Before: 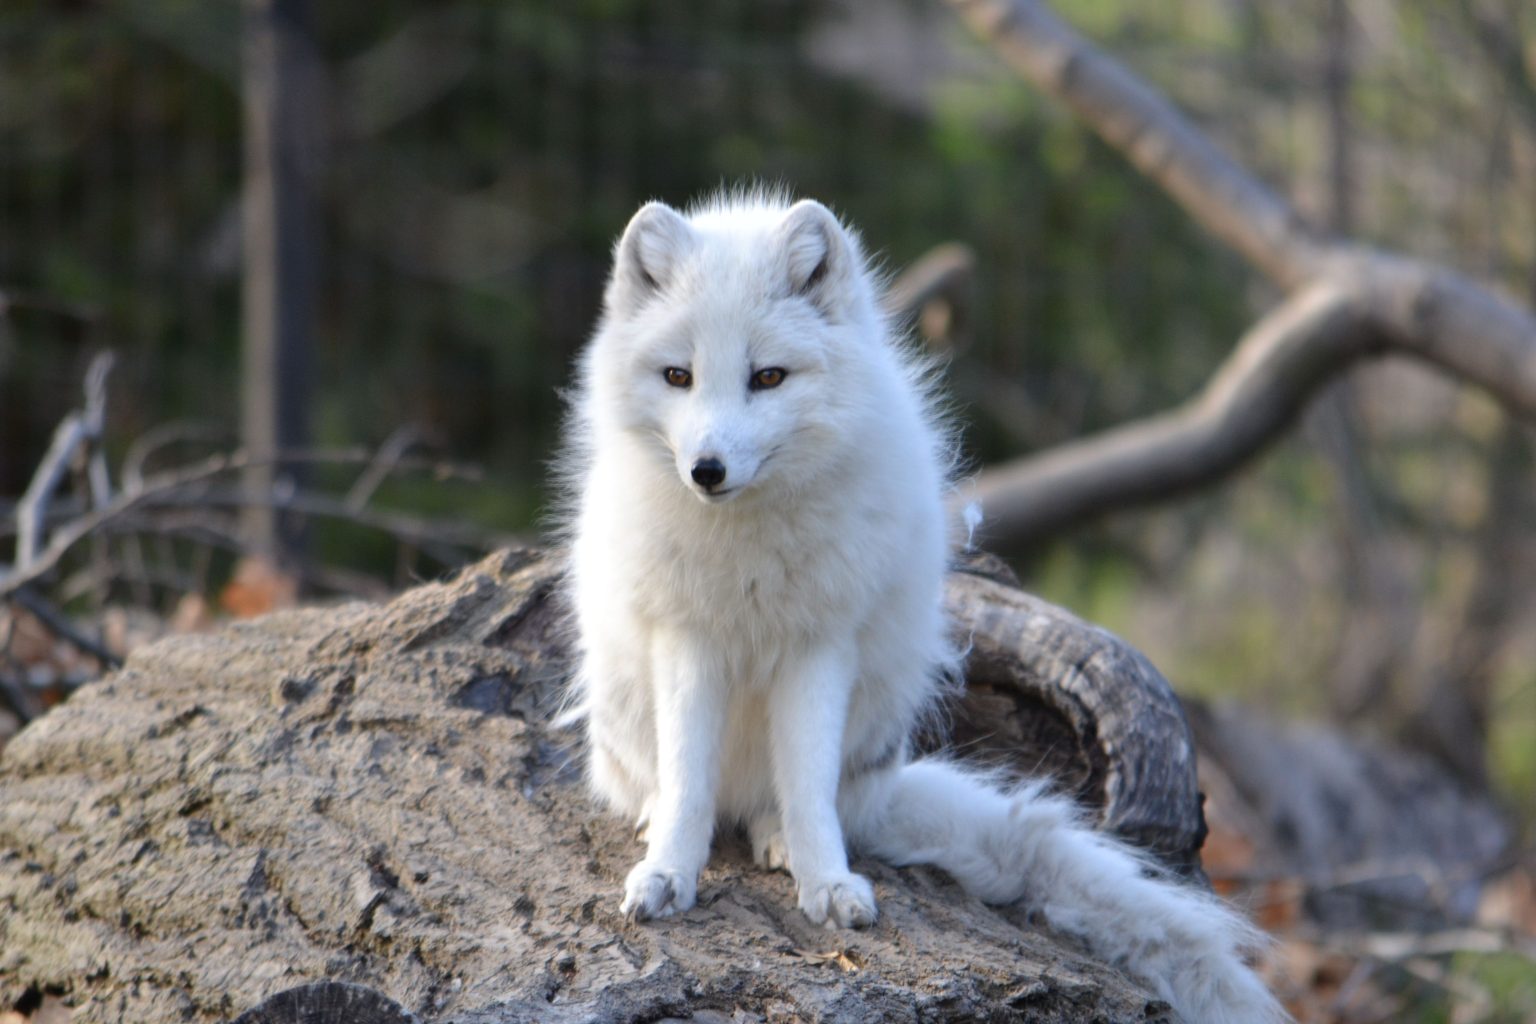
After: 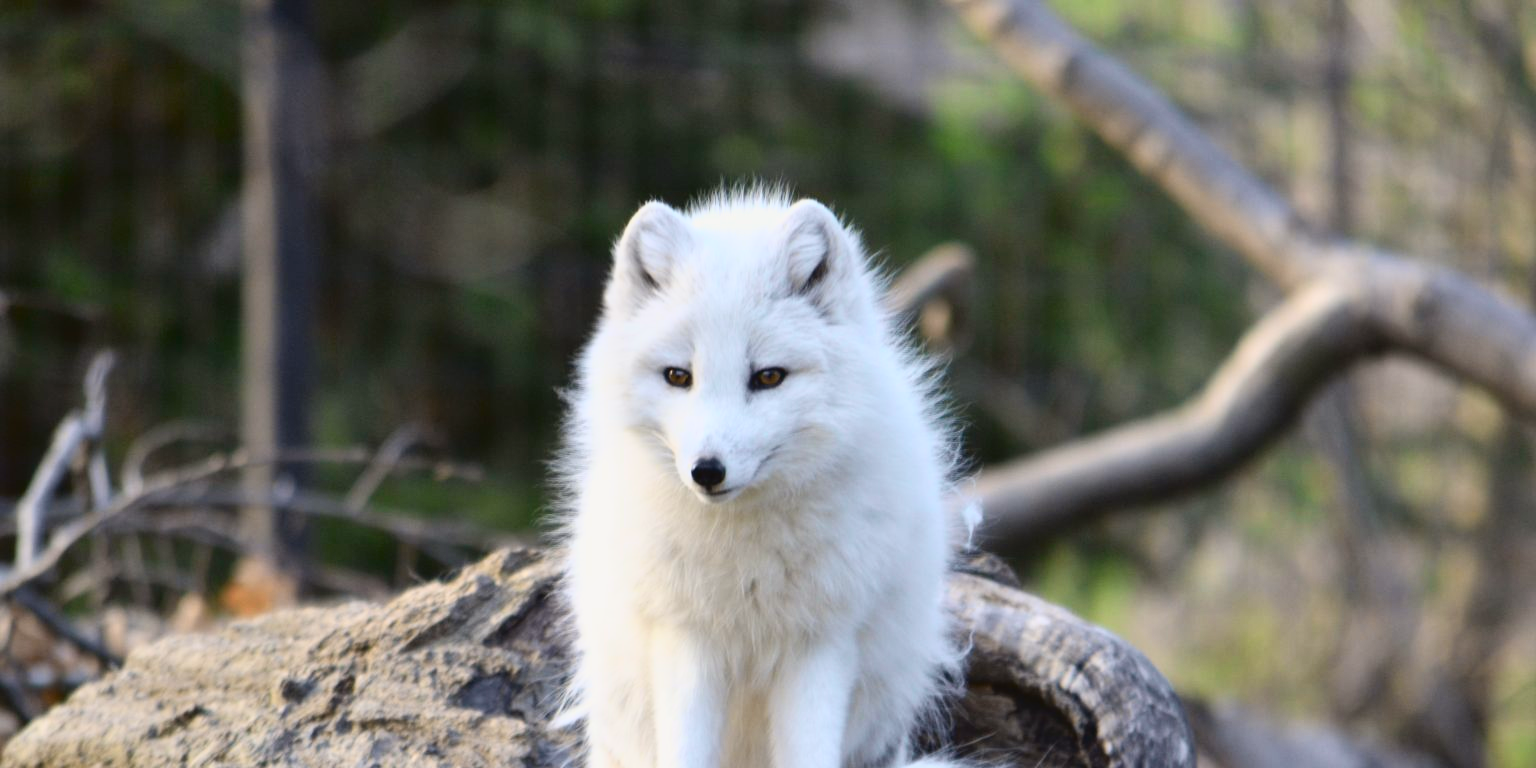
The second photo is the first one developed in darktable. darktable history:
shadows and highlights: shadows 25, highlights -25
tone curve: curves: ch0 [(0, 0.023) (0.113, 0.084) (0.285, 0.301) (0.673, 0.796) (0.845, 0.932) (0.994, 0.971)]; ch1 [(0, 0) (0.456, 0.437) (0.498, 0.5) (0.57, 0.559) (0.631, 0.639) (1, 1)]; ch2 [(0, 0) (0.417, 0.44) (0.46, 0.453) (0.502, 0.507) (0.55, 0.57) (0.67, 0.712) (1, 1)], color space Lab, independent channels, preserve colors none
crop: bottom 24.988%
